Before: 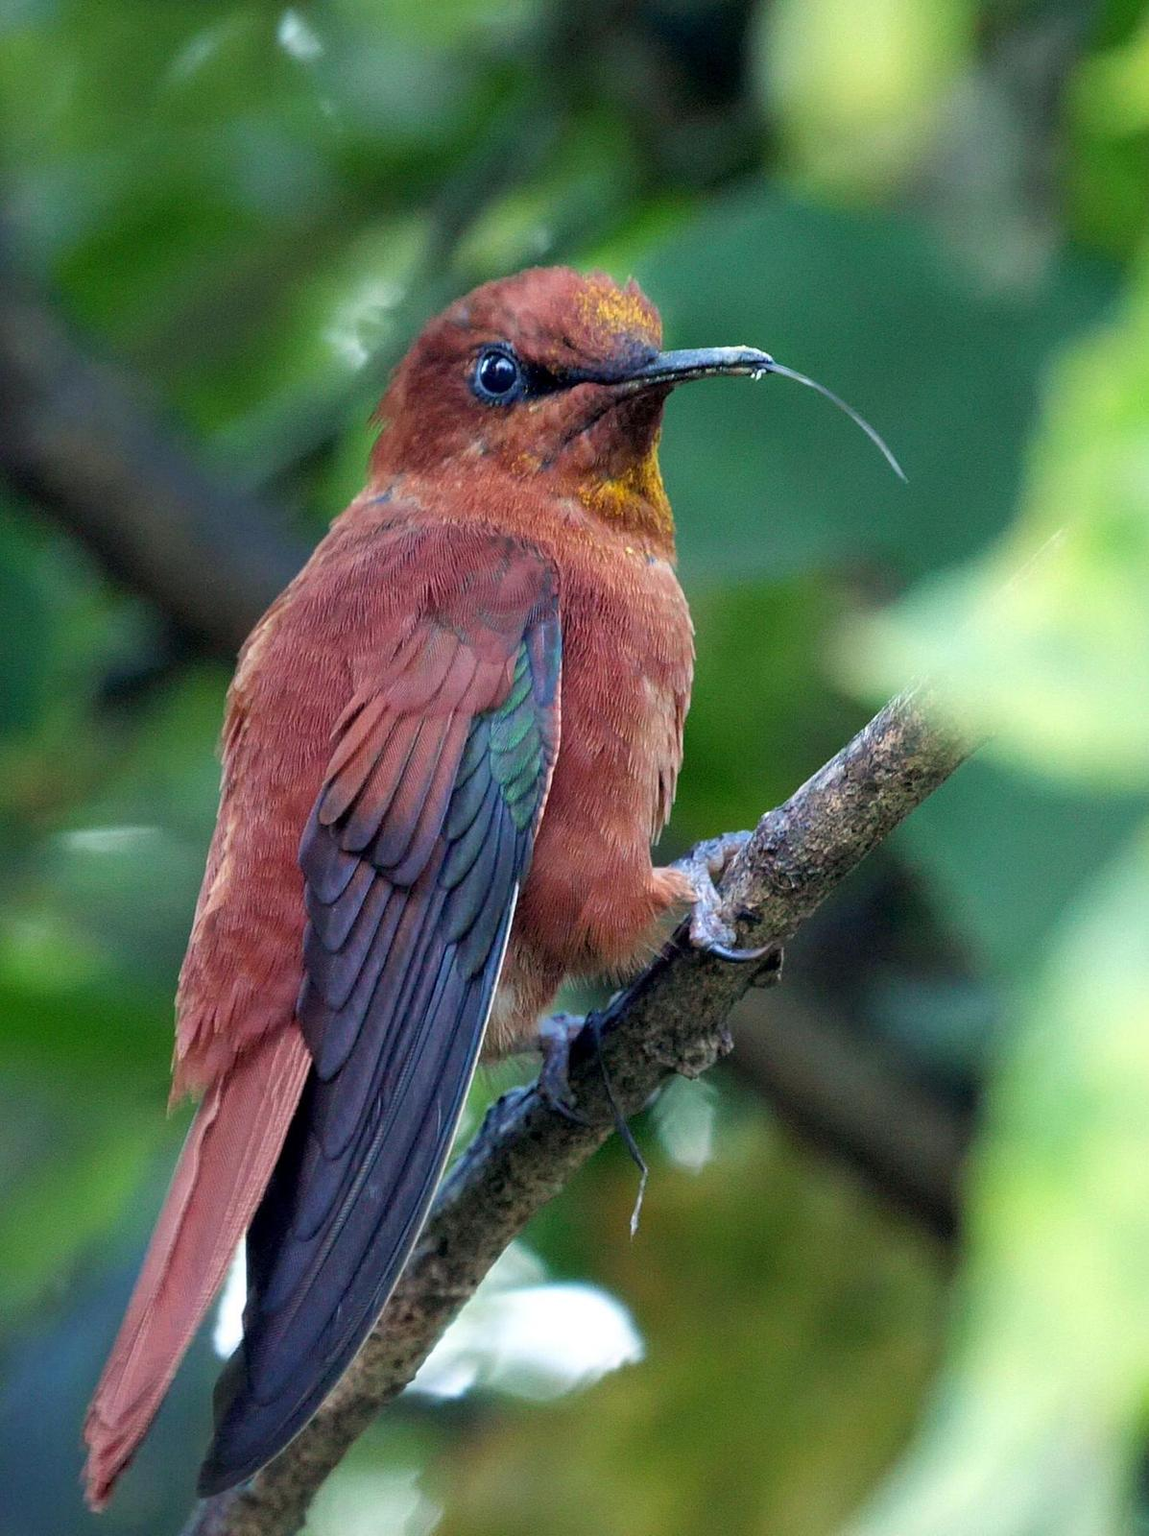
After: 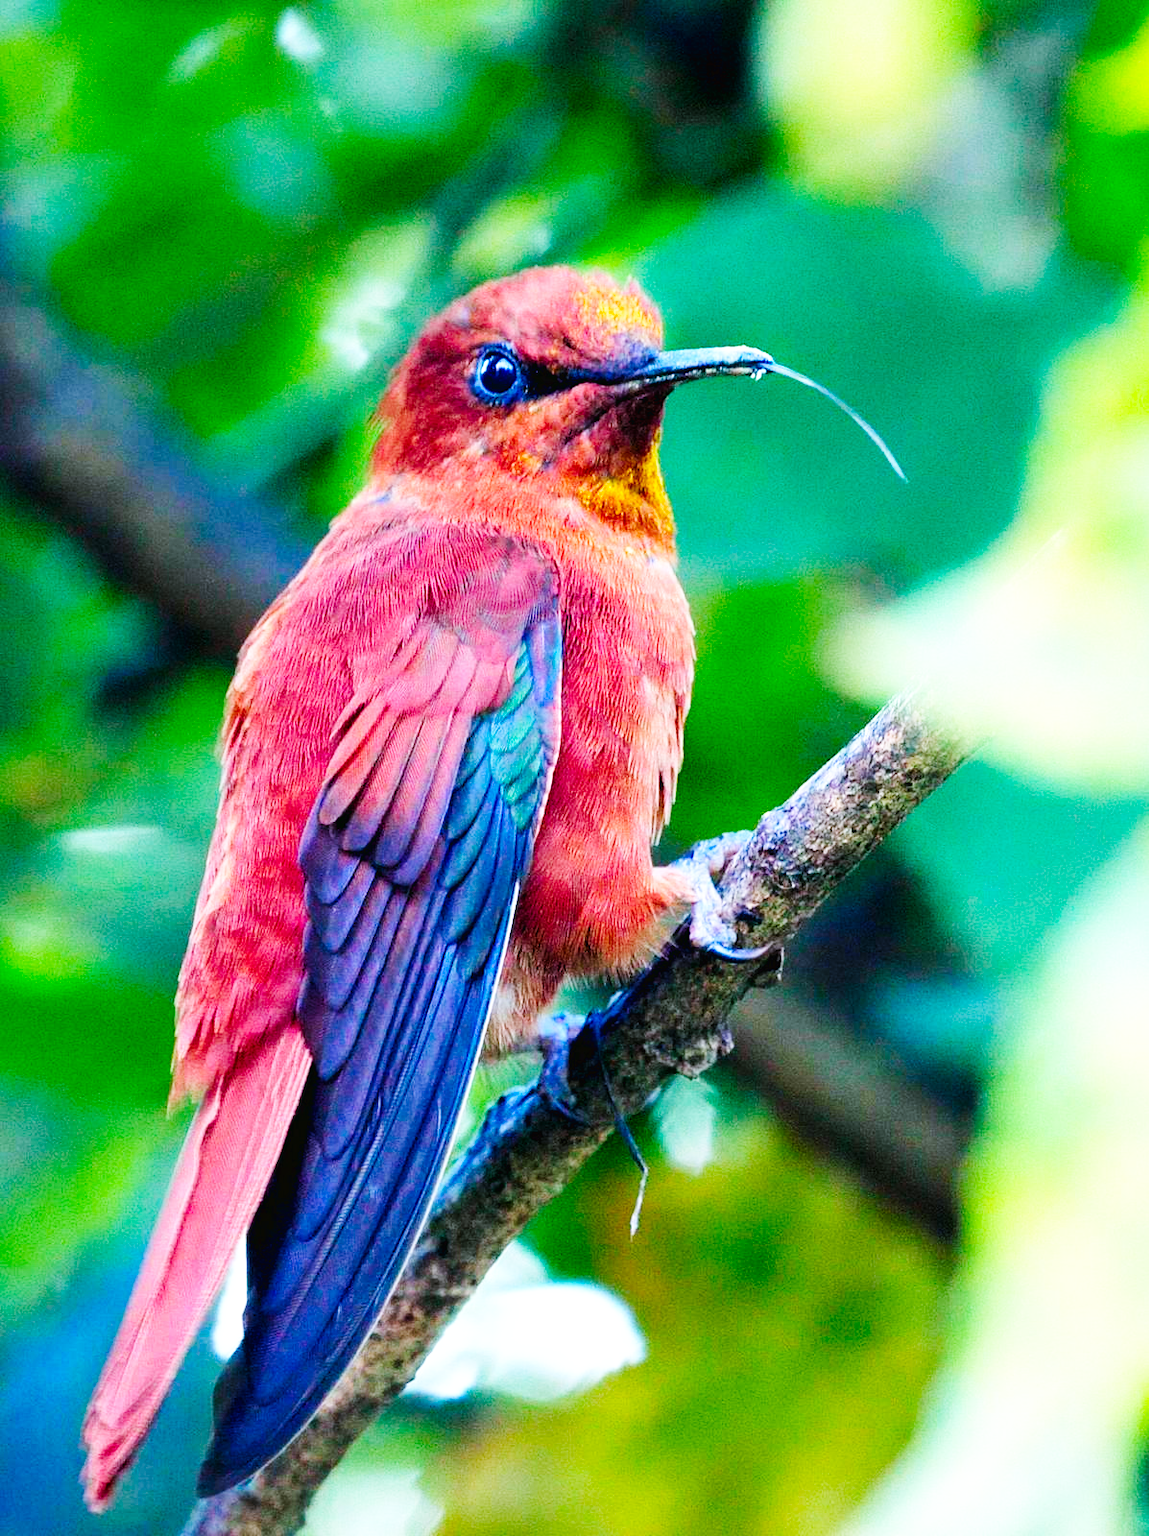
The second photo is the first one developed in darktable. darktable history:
base curve: curves: ch0 [(0, 0.003) (0.001, 0.002) (0.006, 0.004) (0.02, 0.022) (0.048, 0.086) (0.094, 0.234) (0.162, 0.431) (0.258, 0.629) (0.385, 0.8) (0.548, 0.918) (0.751, 0.988) (1, 1)], preserve colors none
color balance rgb: perceptual saturation grading › global saturation 20%, global vibrance 20%
color calibration: illuminant as shot in camera, x 0.358, y 0.373, temperature 4628.91 K
contrast brightness saturation: contrast 0.08, saturation 0.2
